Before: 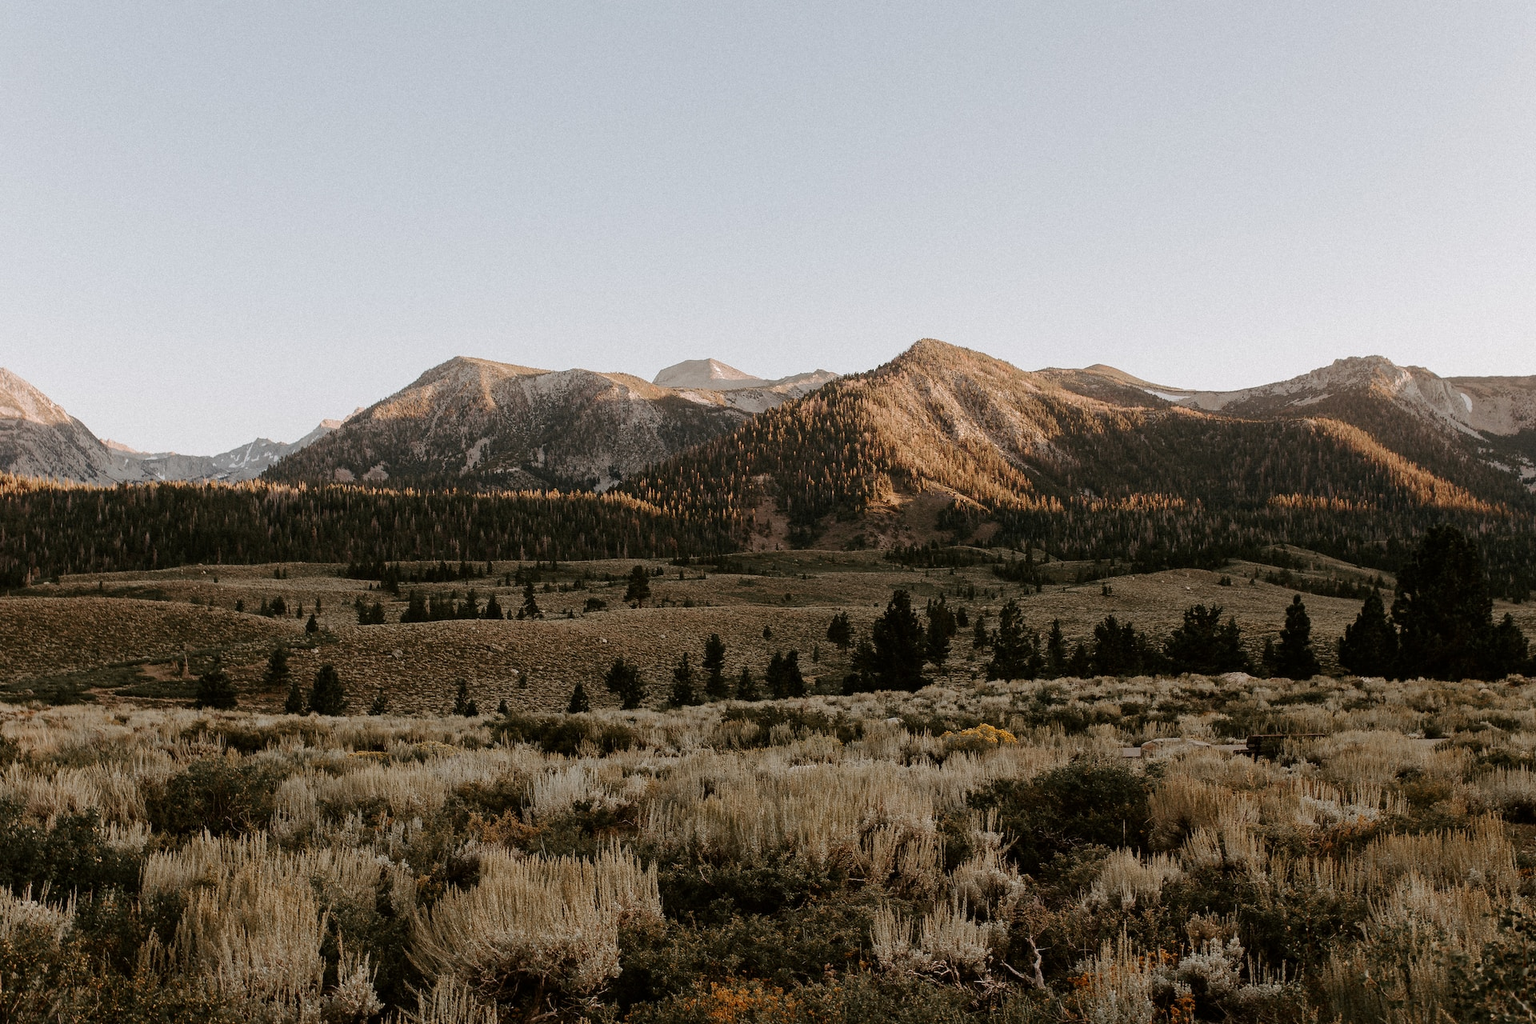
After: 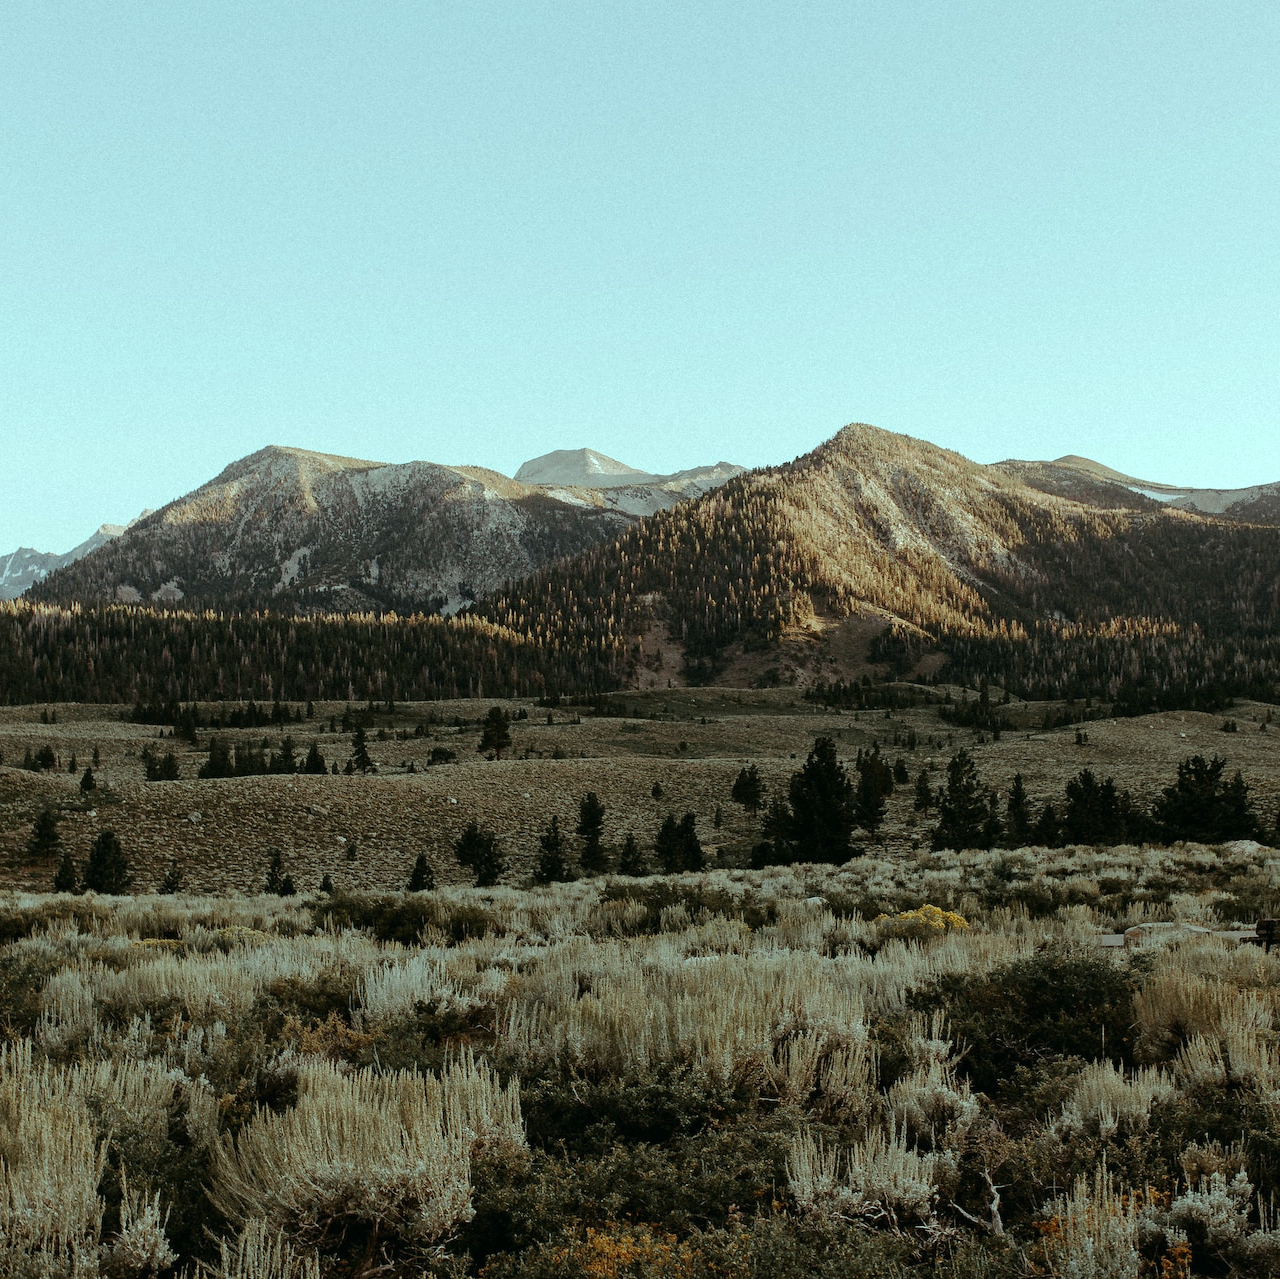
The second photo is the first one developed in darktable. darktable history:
color balance: mode lift, gamma, gain (sRGB), lift [0.997, 0.979, 1.021, 1.011], gamma [1, 1.084, 0.916, 0.998], gain [1, 0.87, 1.13, 1.101], contrast 4.55%, contrast fulcrum 38.24%, output saturation 104.09%
crop and rotate: left 15.754%, right 17.579%
